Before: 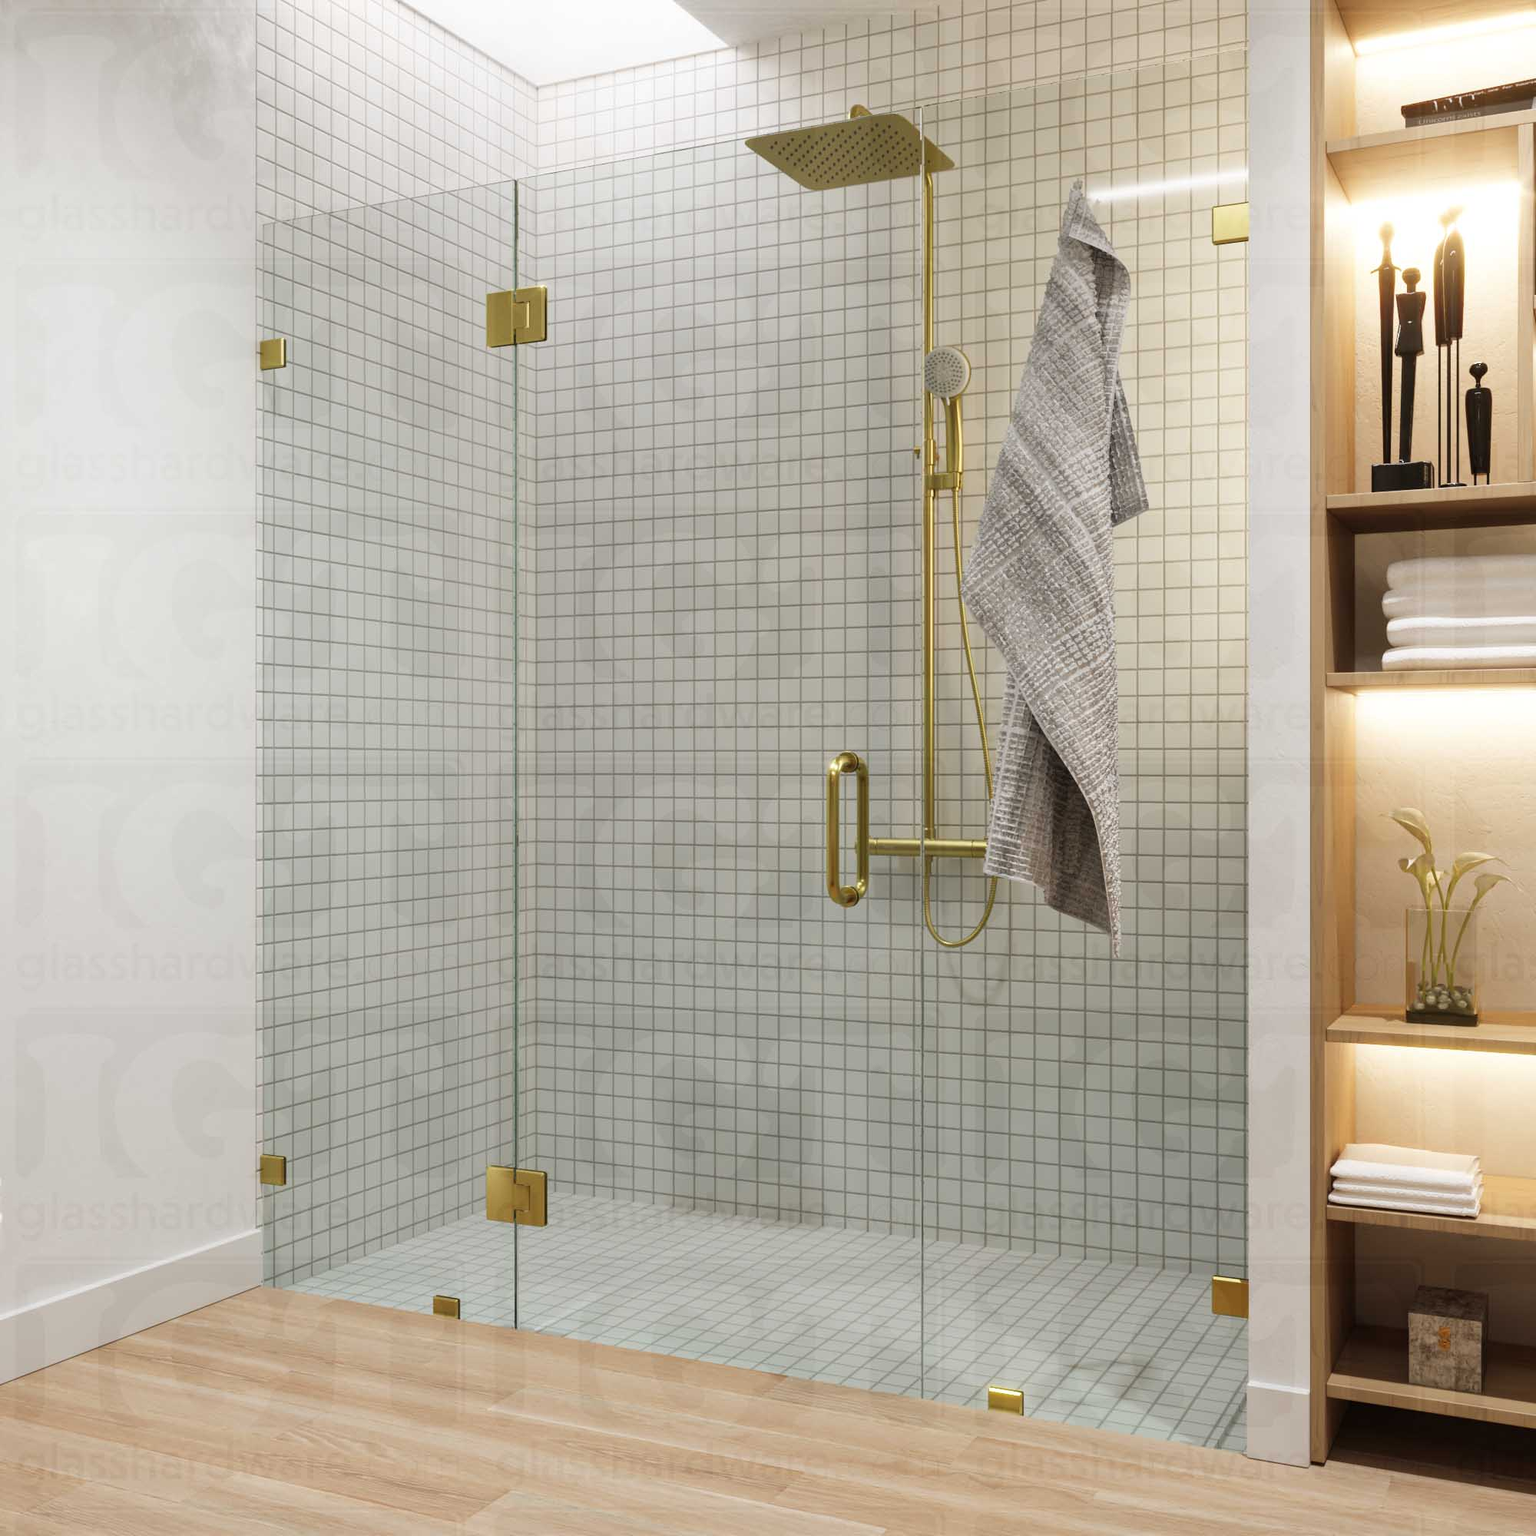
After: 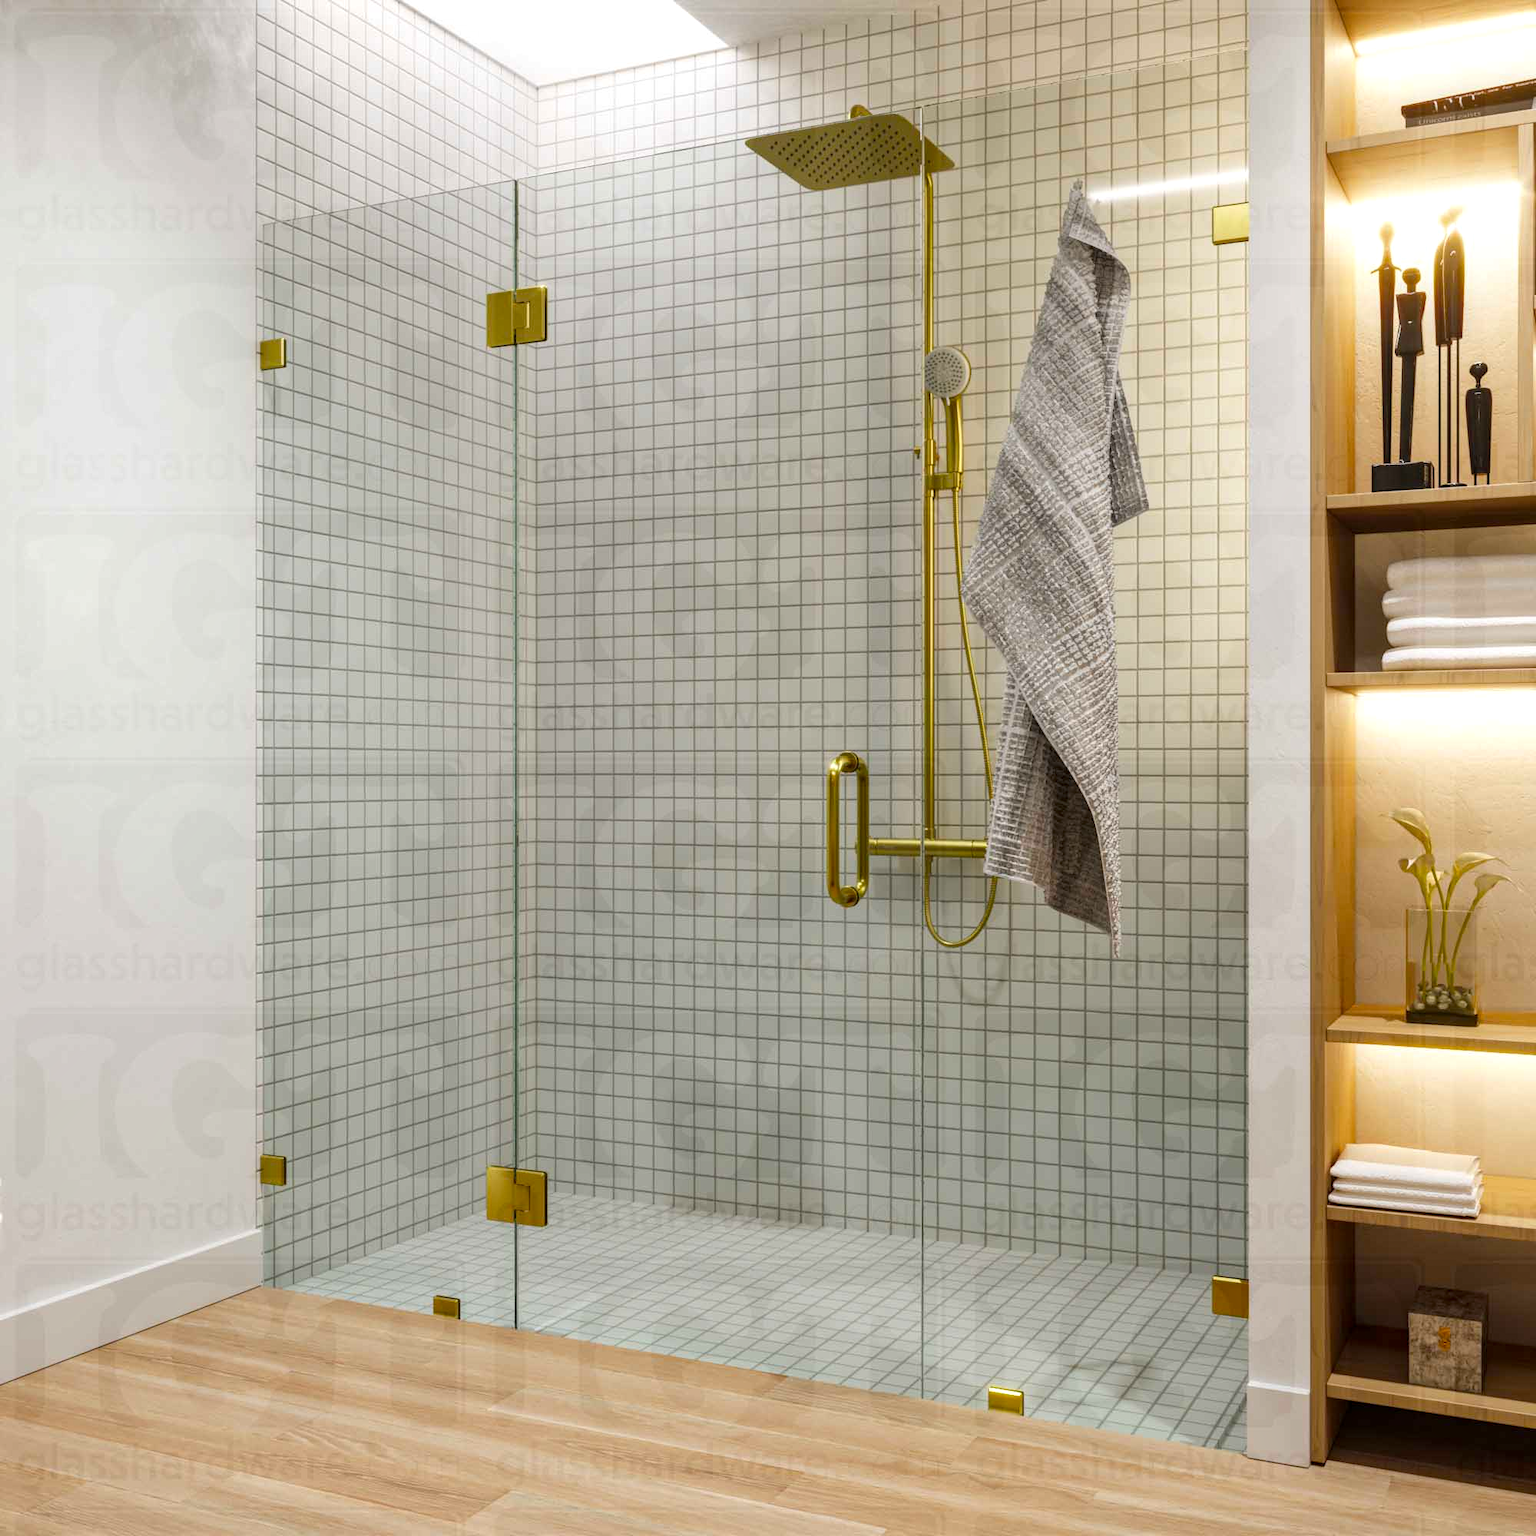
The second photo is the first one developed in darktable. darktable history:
local contrast: highlights 25%, detail 130%
color balance rgb: perceptual saturation grading › global saturation 34.05%, global vibrance 5.56%
